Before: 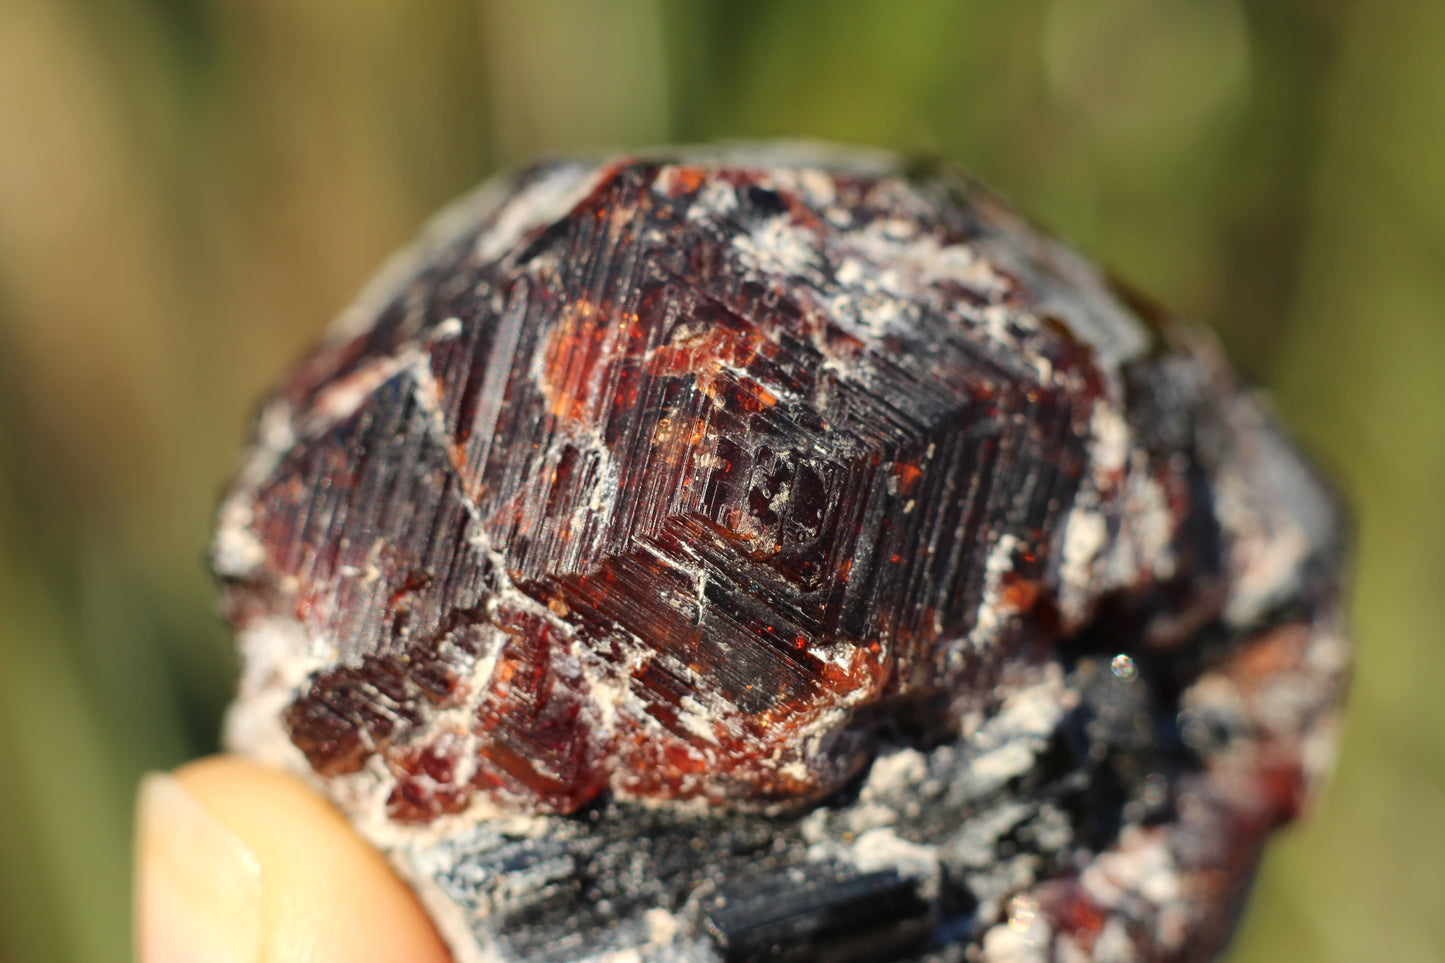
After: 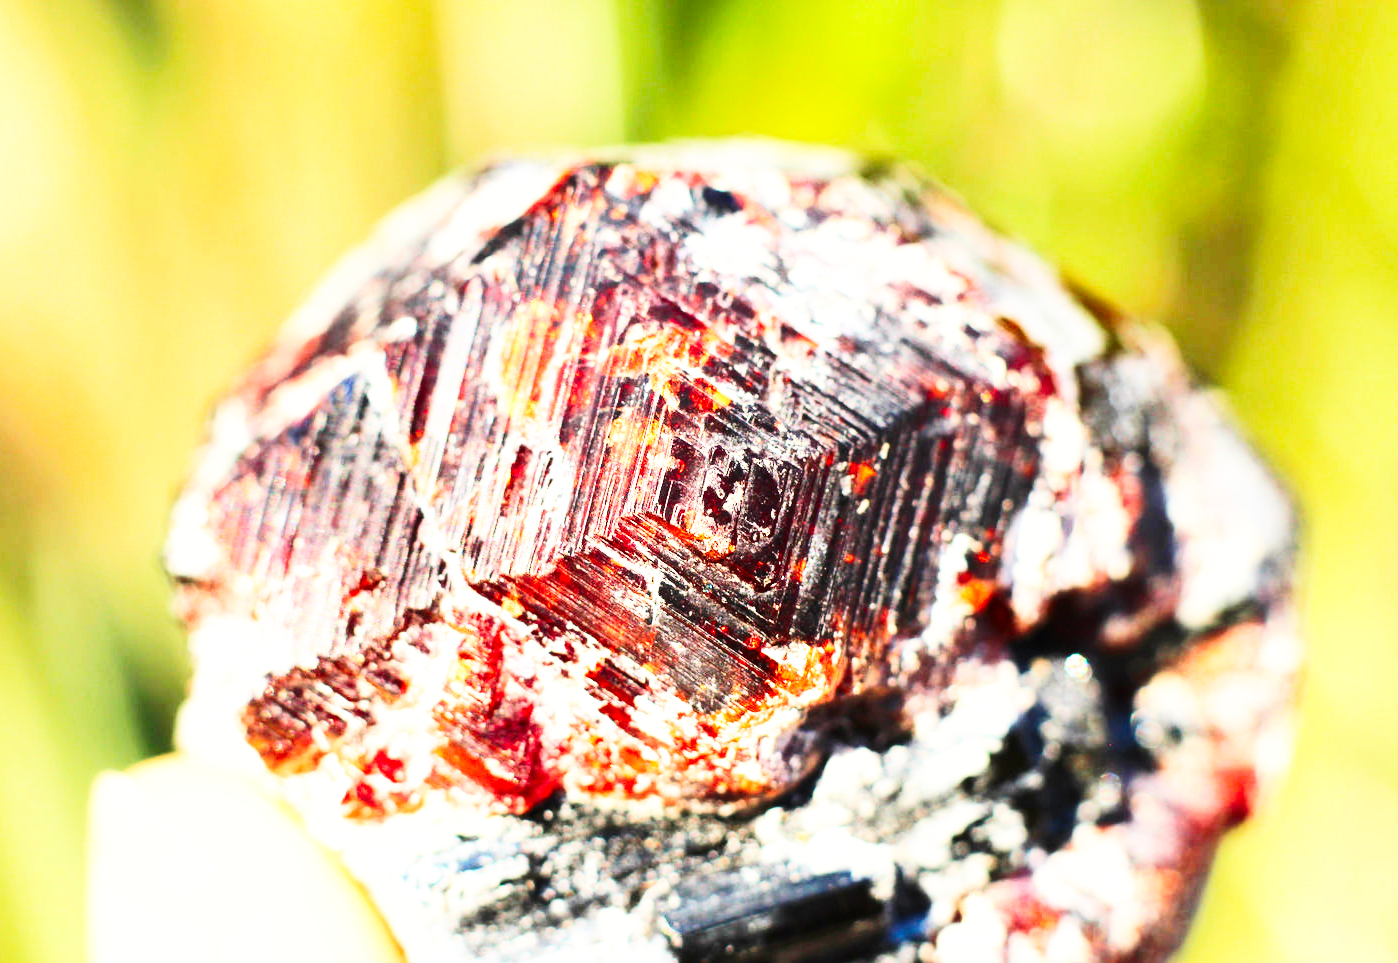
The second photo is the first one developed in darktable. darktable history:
exposure: black level correction 0, exposure 0.938 EV, compensate exposure bias true, compensate highlight preservation false
base curve: curves: ch0 [(0, 0) (0.007, 0.004) (0.027, 0.03) (0.046, 0.07) (0.207, 0.54) (0.442, 0.872) (0.673, 0.972) (1, 1)], preserve colors none
crop and rotate: left 3.19%
contrast brightness saturation: contrast 0.227, brightness 0.108, saturation 0.292
